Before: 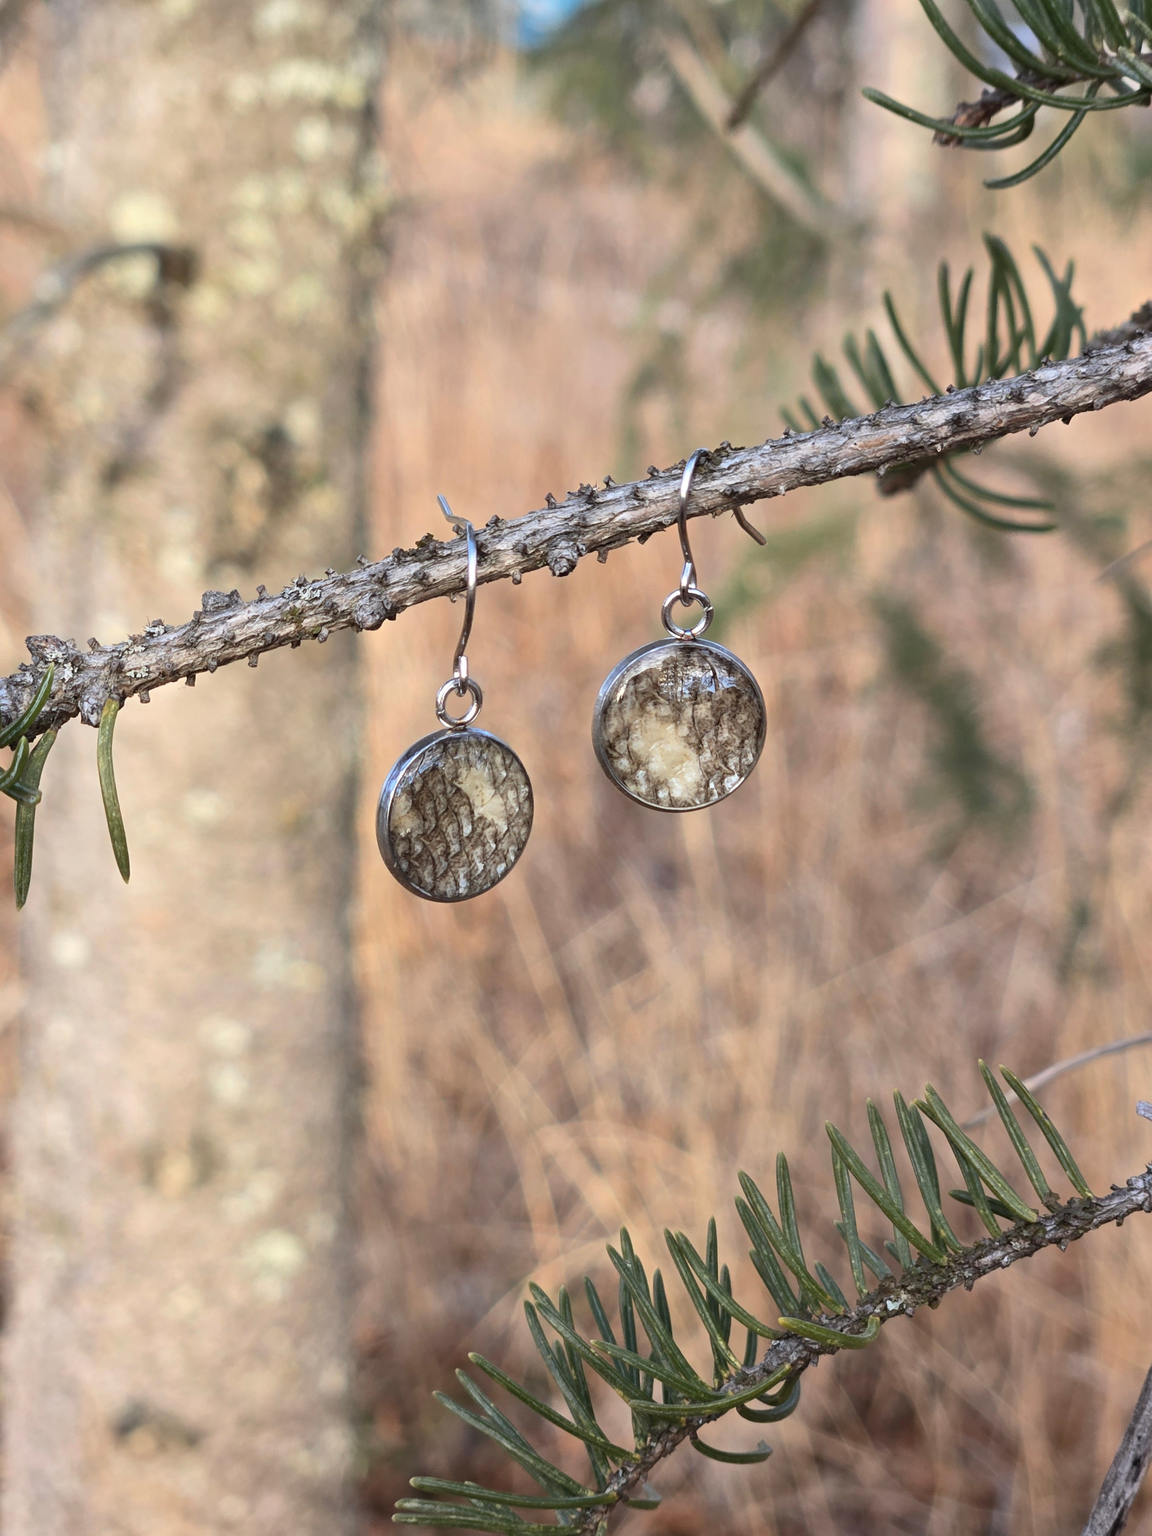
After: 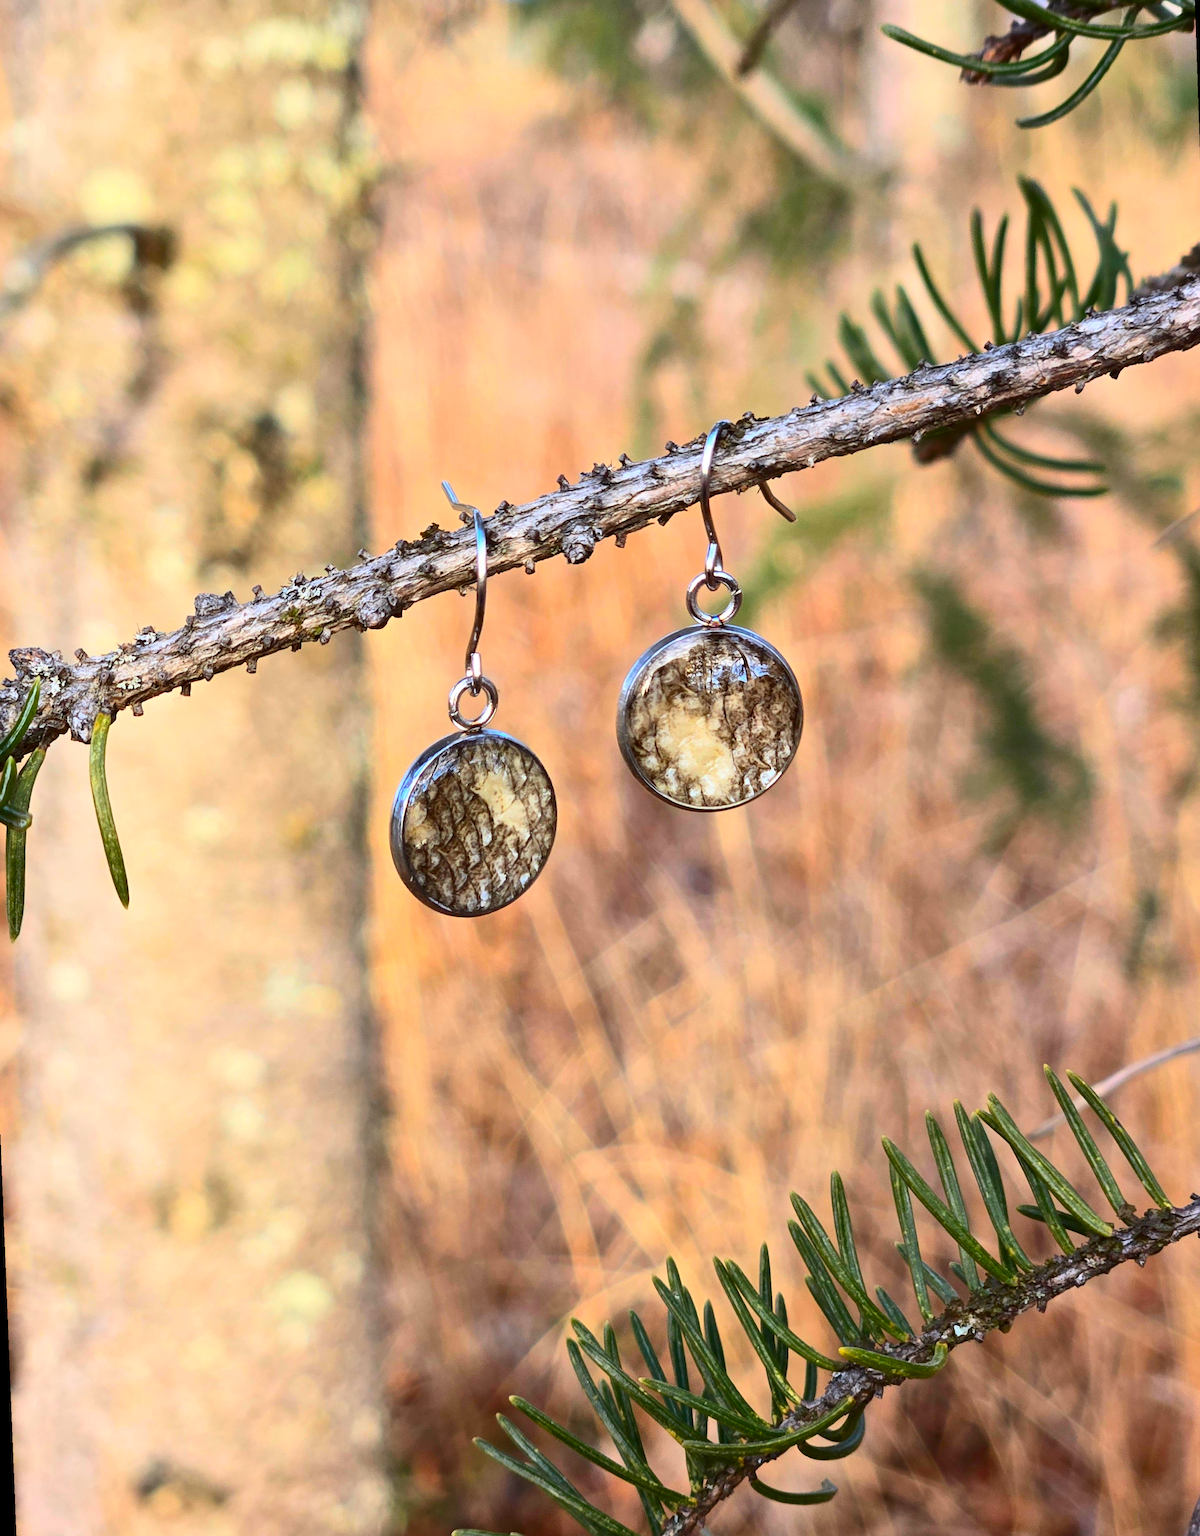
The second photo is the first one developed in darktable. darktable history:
rotate and perspective: rotation -2.12°, lens shift (vertical) 0.009, lens shift (horizontal) -0.008, automatic cropping original format, crop left 0.036, crop right 0.964, crop top 0.05, crop bottom 0.959
contrast brightness saturation: contrast 0.26, brightness 0.02, saturation 0.87
